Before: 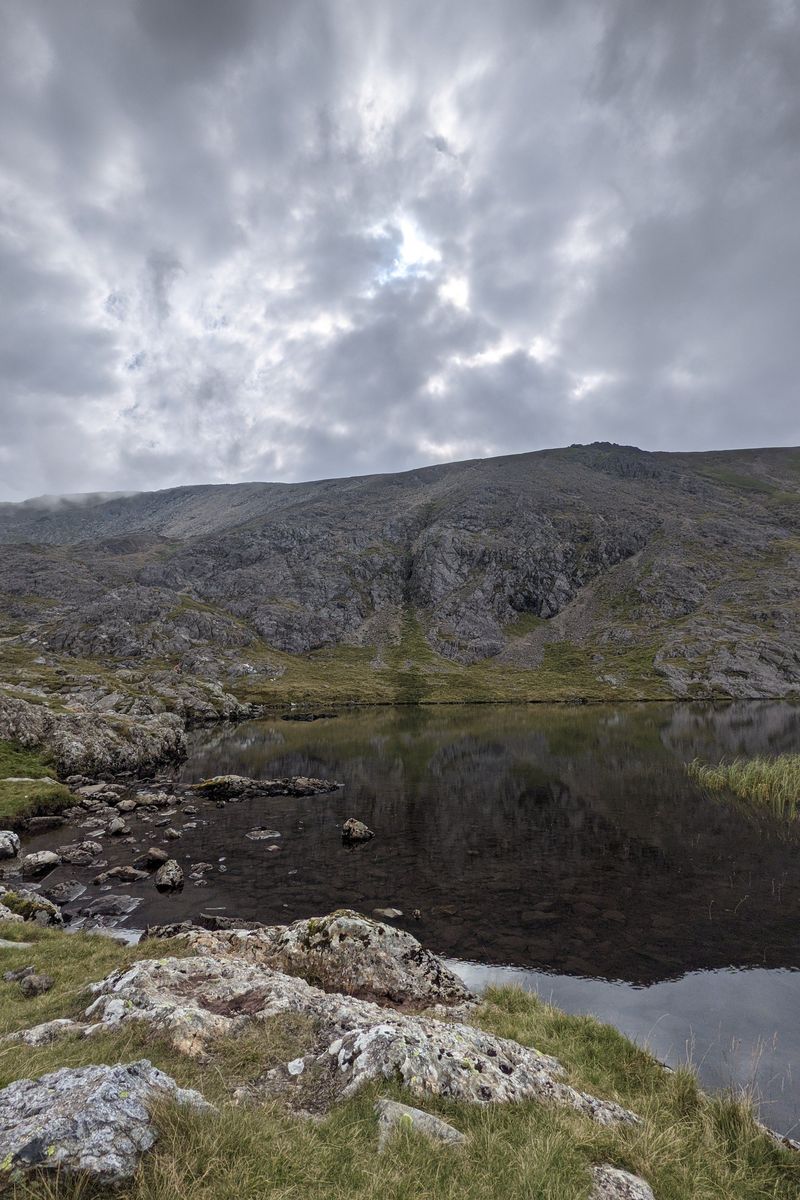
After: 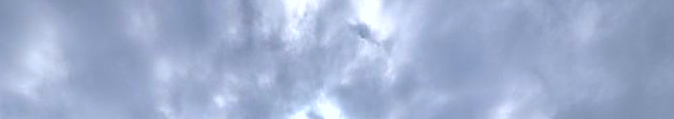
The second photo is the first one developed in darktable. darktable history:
color correction: highlights a* -0.772, highlights b* -8.92
shadows and highlights: low approximation 0.01, soften with gaussian
crop and rotate: left 9.644%, top 9.491%, right 6.021%, bottom 80.509%
exposure: black level correction 0.025, exposure 0.182 EV, compensate highlight preservation false
color balance rgb: perceptual saturation grading › global saturation 25%, perceptual brilliance grading › mid-tones 10%, perceptual brilliance grading › shadows 15%, global vibrance 20%
